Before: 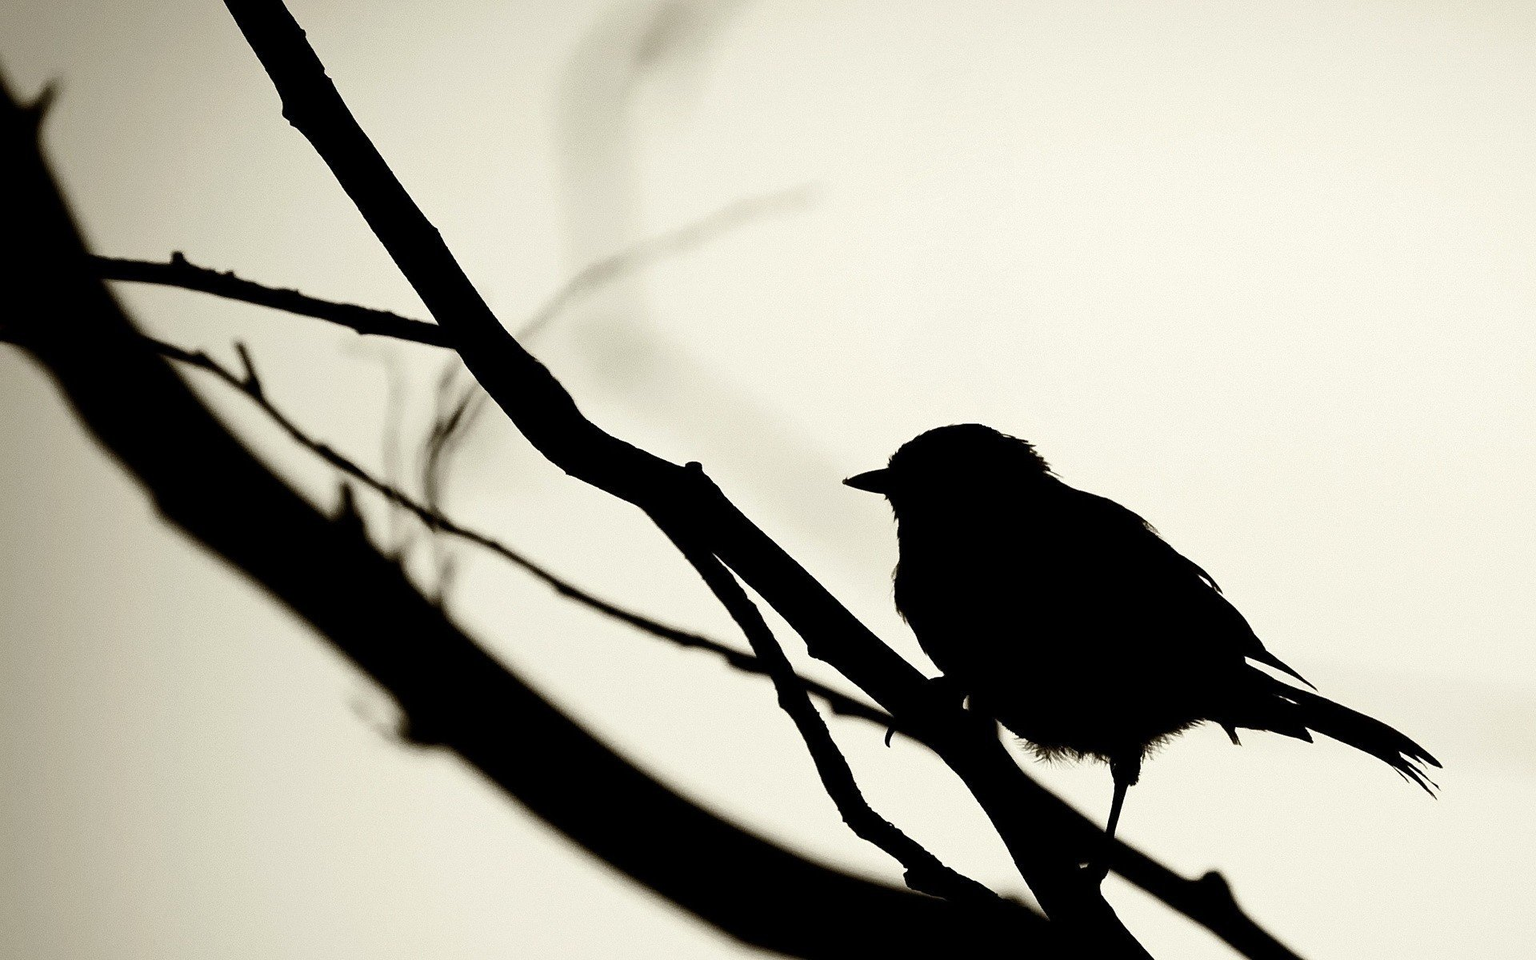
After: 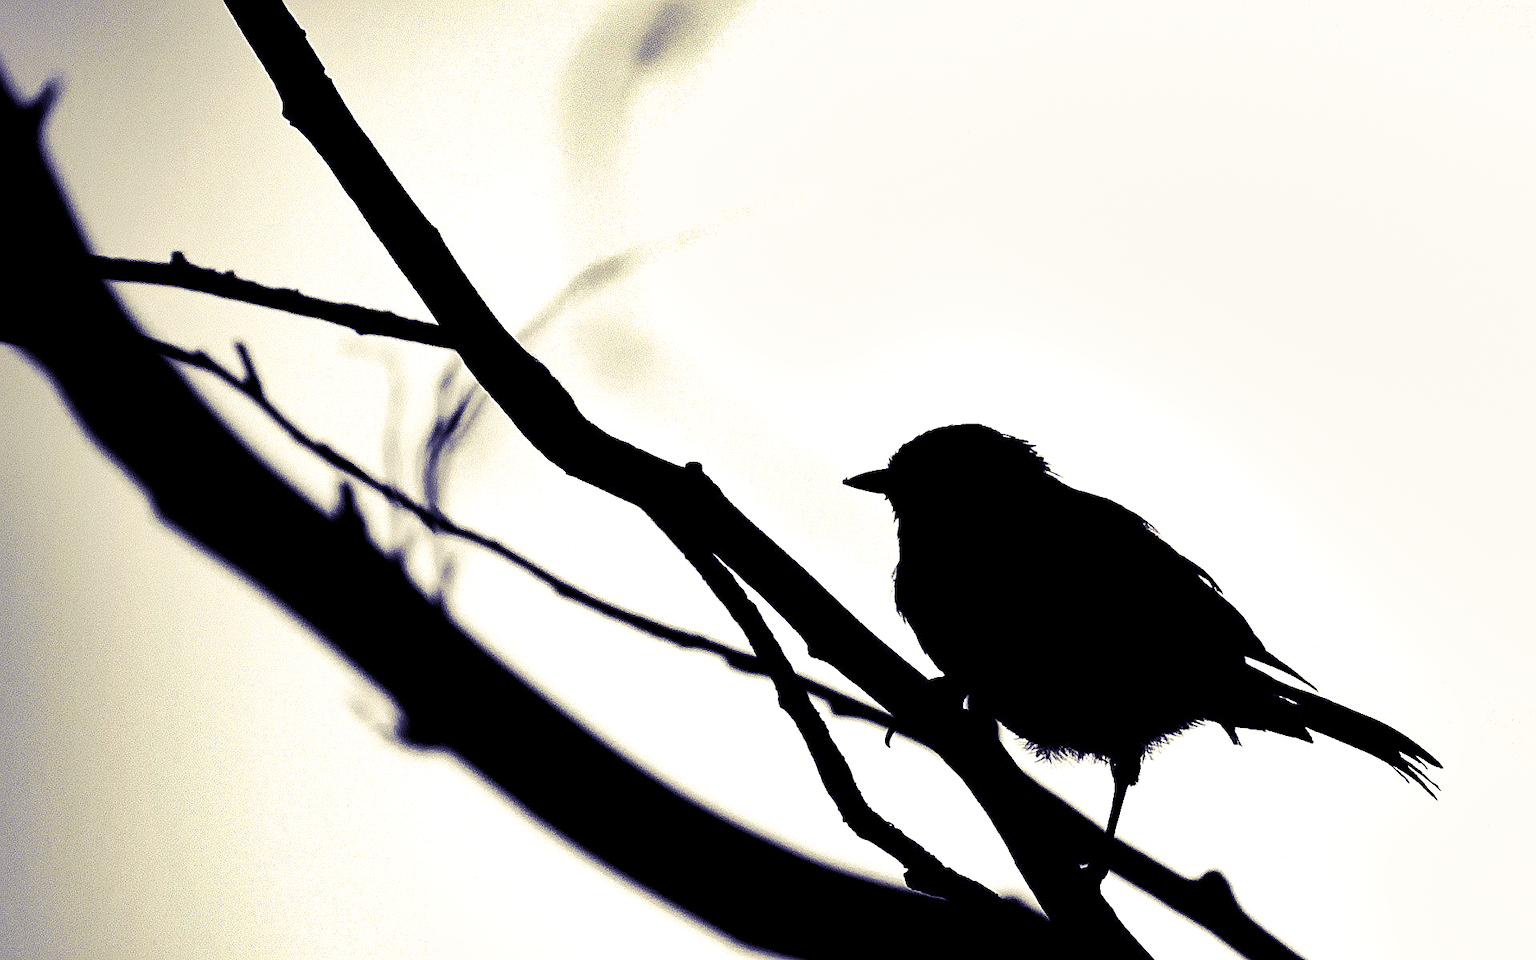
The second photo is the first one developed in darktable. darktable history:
sharpen: on, module defaults
exposure: black level correction 0.001, exposure 0.5 EV, compensate exposure bias true, compensate highlight preservation false
split-toning: shadows › hue 242.67°, shadows › saturation 0.733, highlights › hue 45.33°, highlights › saturation 0.667, balance -53.304, compress 21.15%
shadows and highlights: soften with gaussian
